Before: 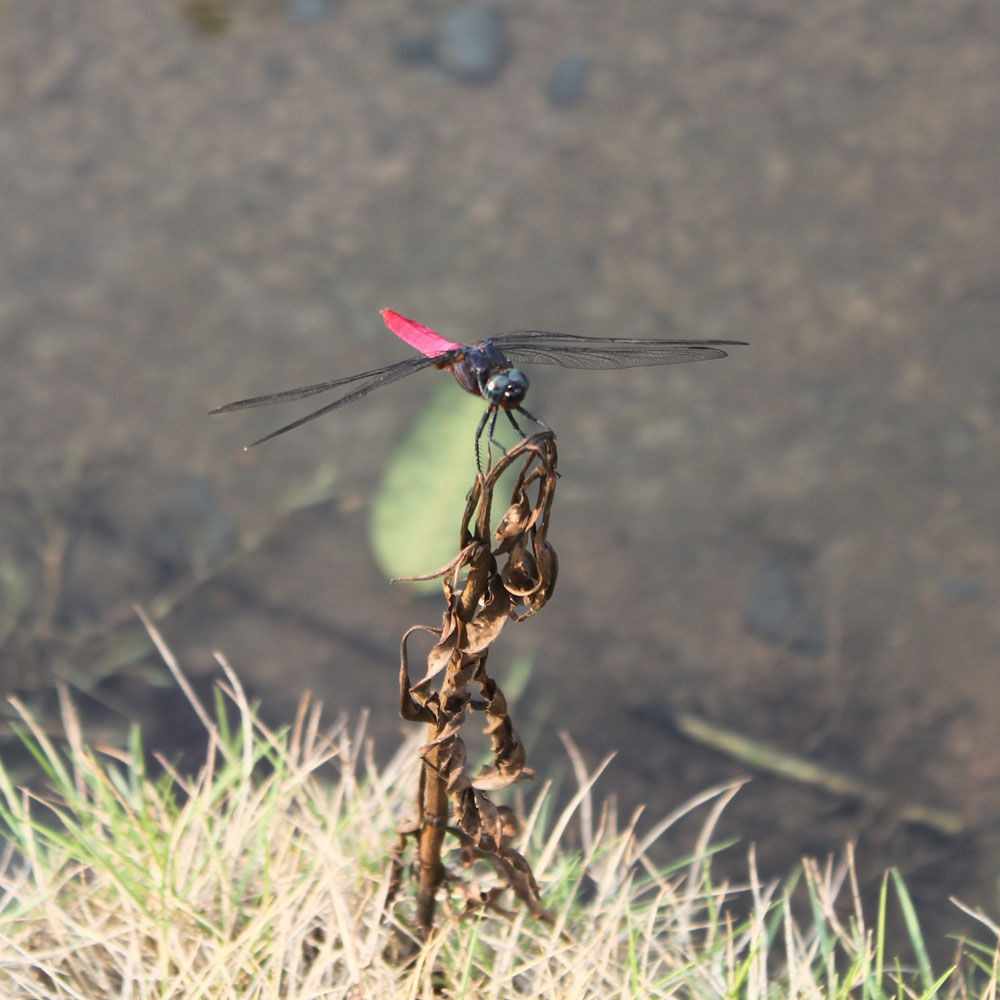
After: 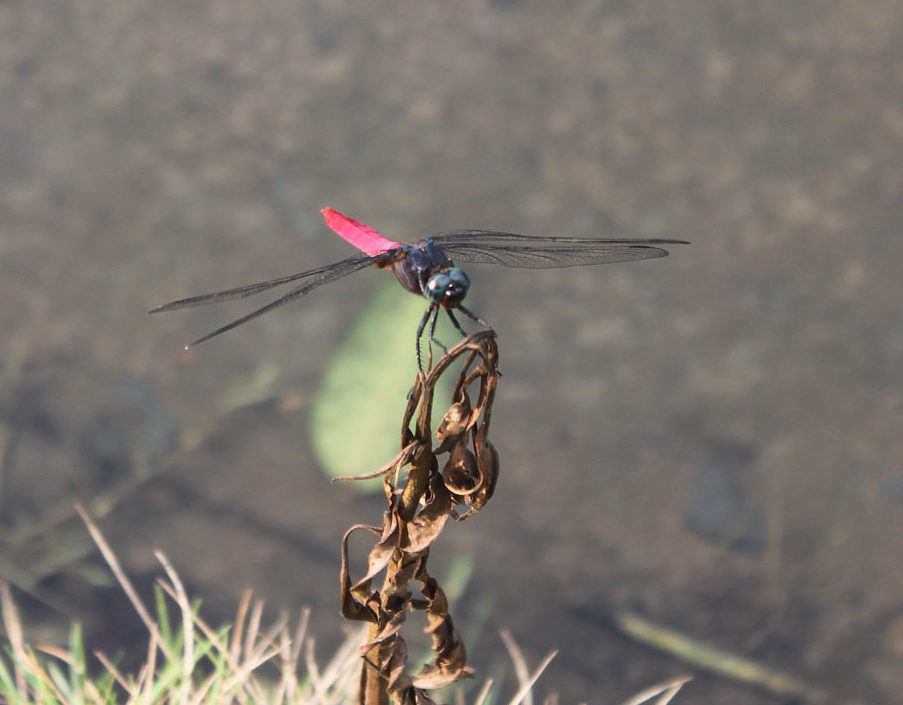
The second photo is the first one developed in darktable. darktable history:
crop: left 5.959%, top 10.157%, right 3.656%, bottom 19.339%
